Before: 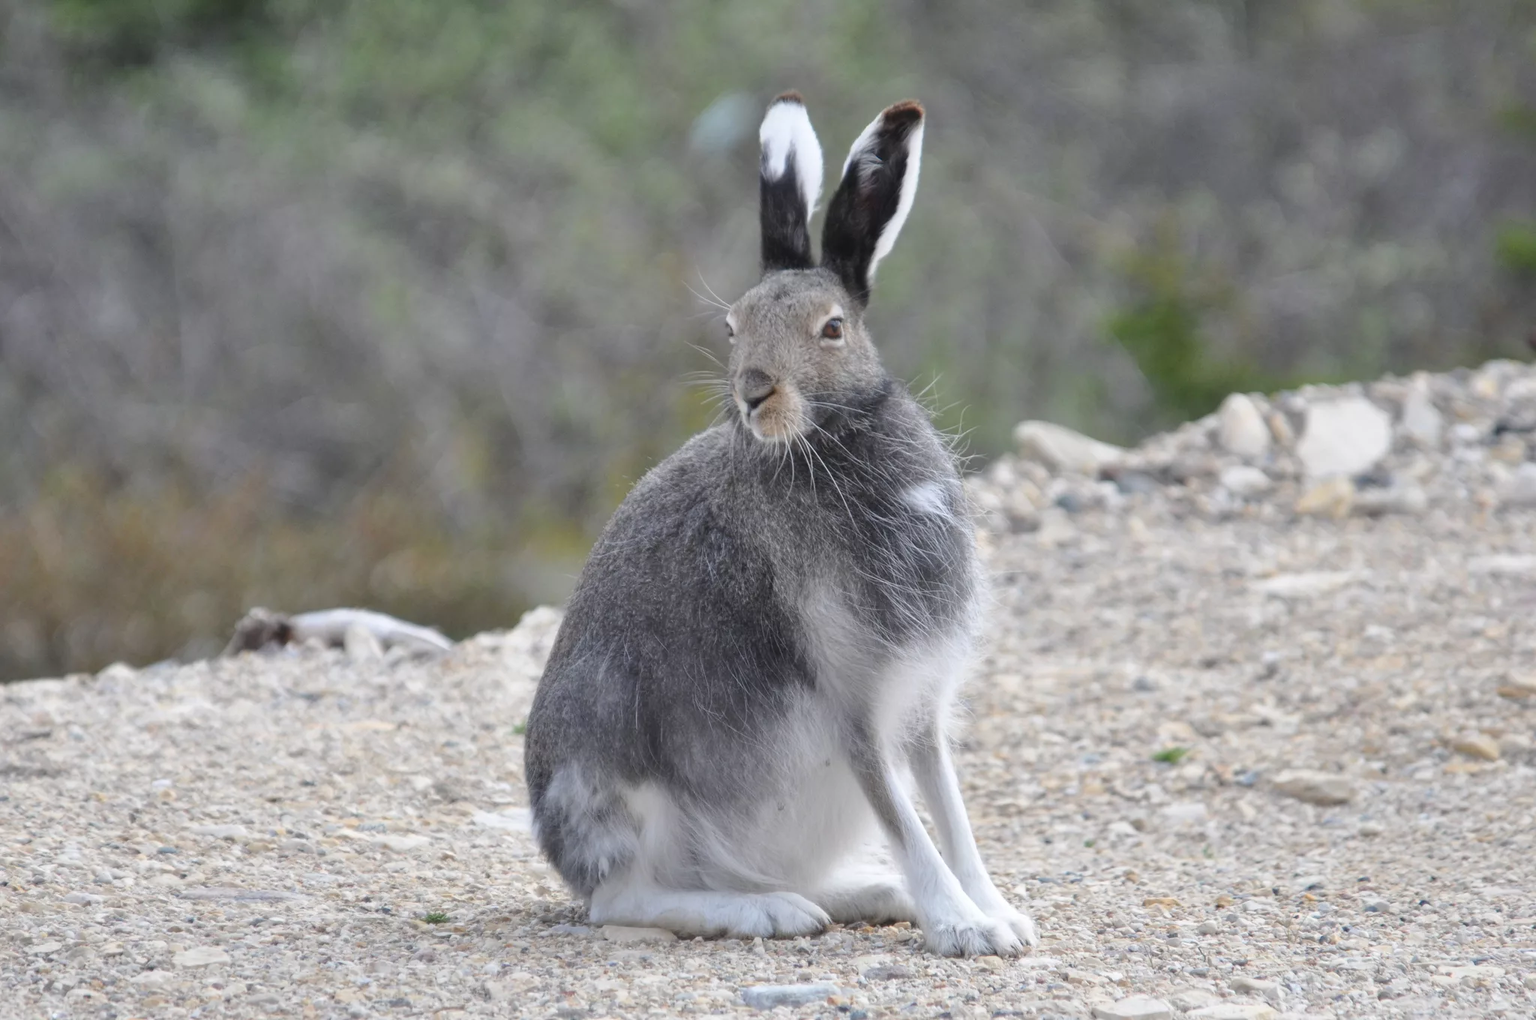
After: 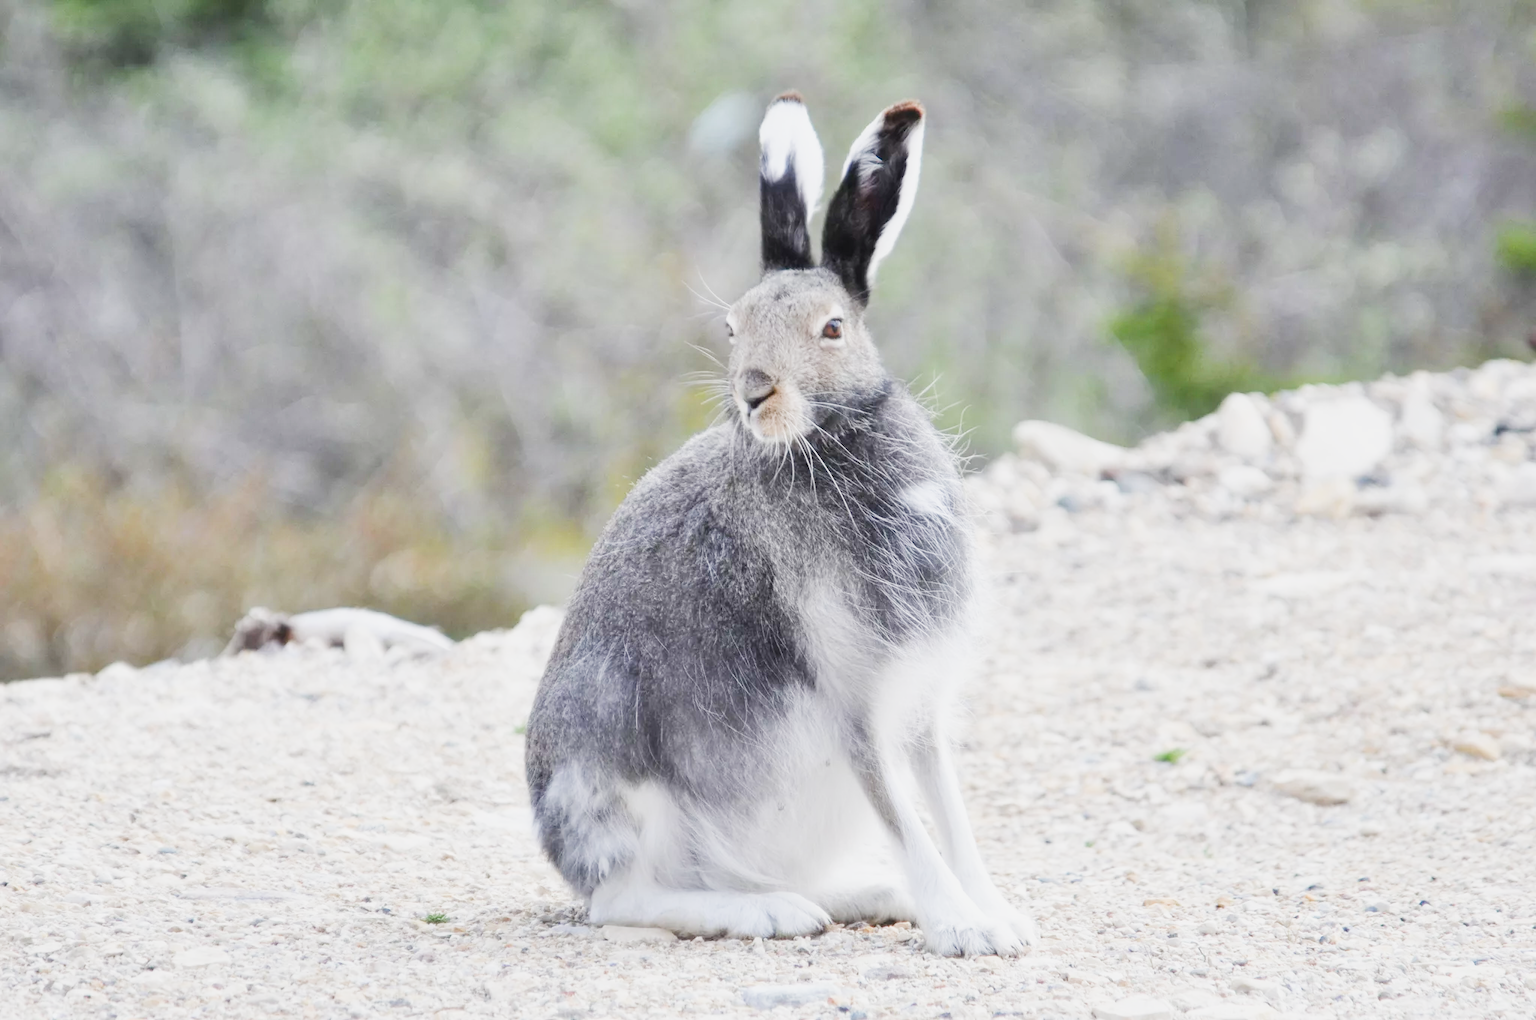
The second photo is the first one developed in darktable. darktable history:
tone equalizer: on, module defaults
exposure: exposure 1.15 EV, compensate highlight preservation false
sigmoid: on, module defaults
